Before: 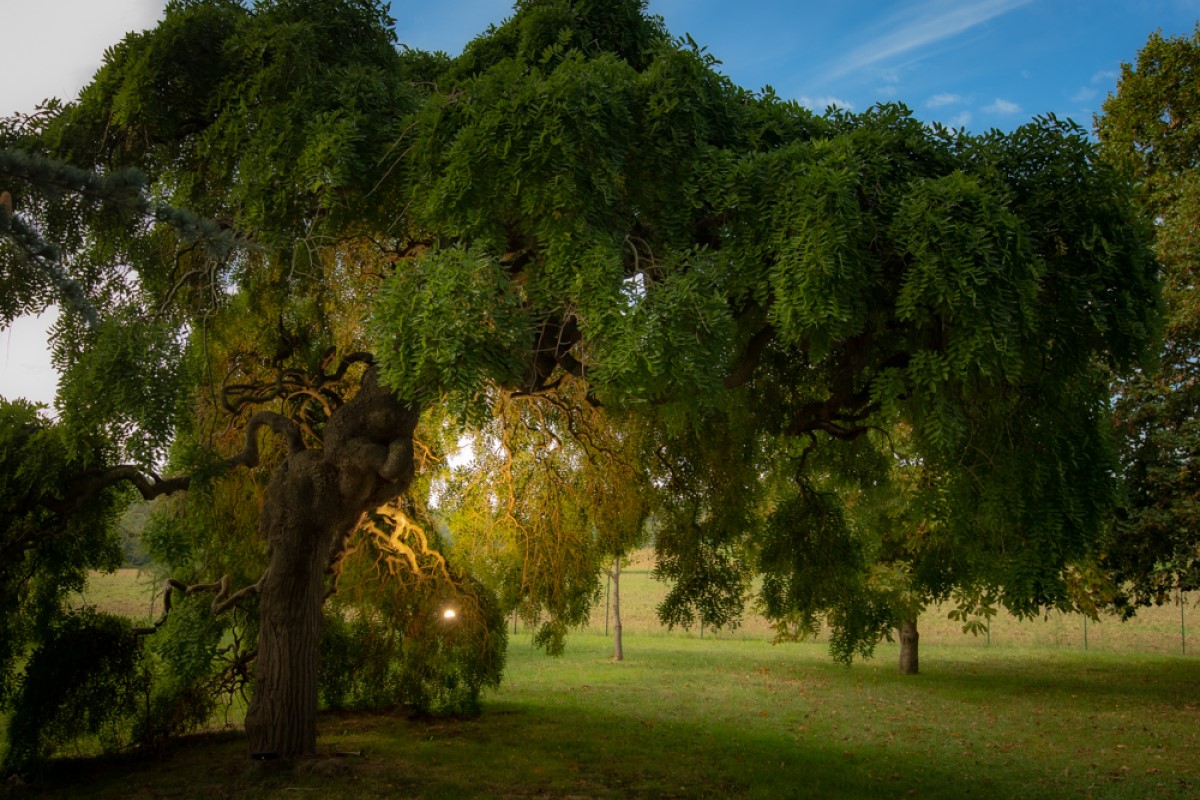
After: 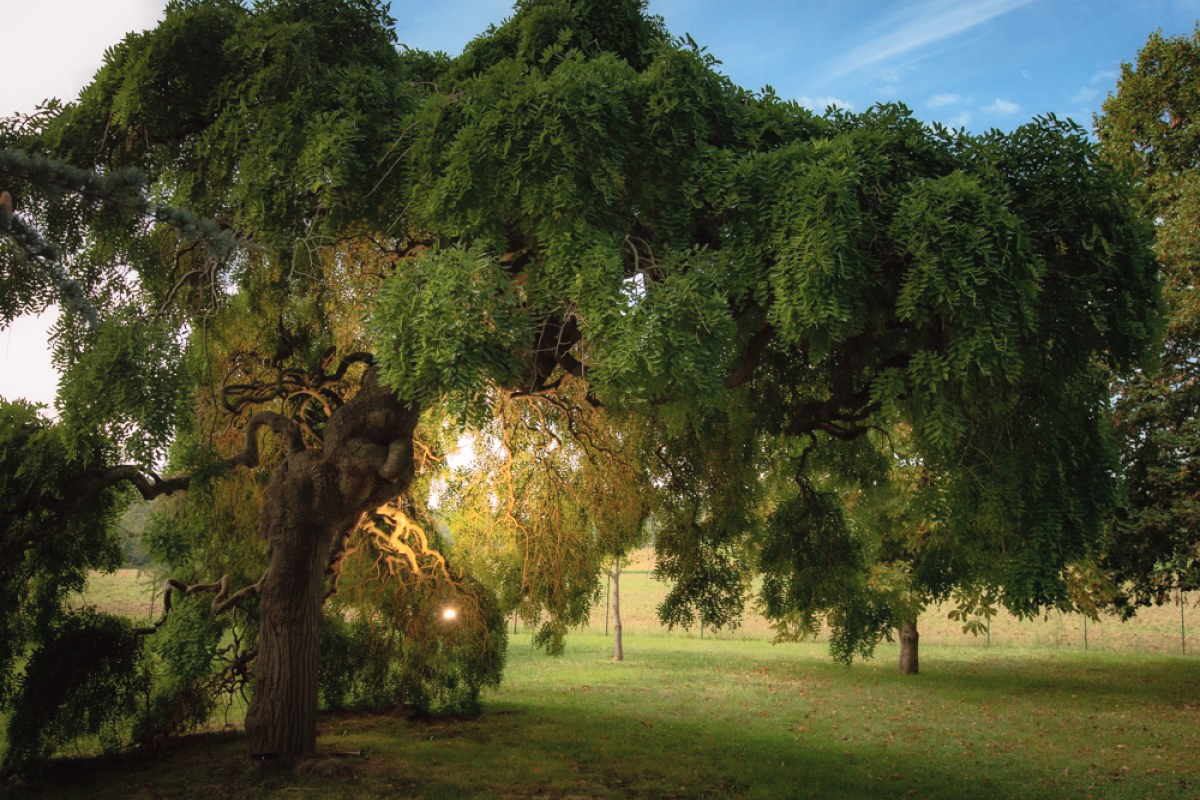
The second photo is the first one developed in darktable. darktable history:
tone curve: curves: ch0 [(0.003, 0.029) (0.188, 0.252) (0.46, 0.56) (0.608, 0.748) (0.871, 0.955) (1, 1)]; ch1 [(0, 0) (0.35, 0.356) (0.45, 0.453) (0.508, 0.515) (0.618, 0.634) (1, 1)]; ch2 [(0, 0) (0.456, 0.469) (0.5, 0.5) (0.634, 0.625) (1, 1)], color space Lab, independent channels, preserve colors none
